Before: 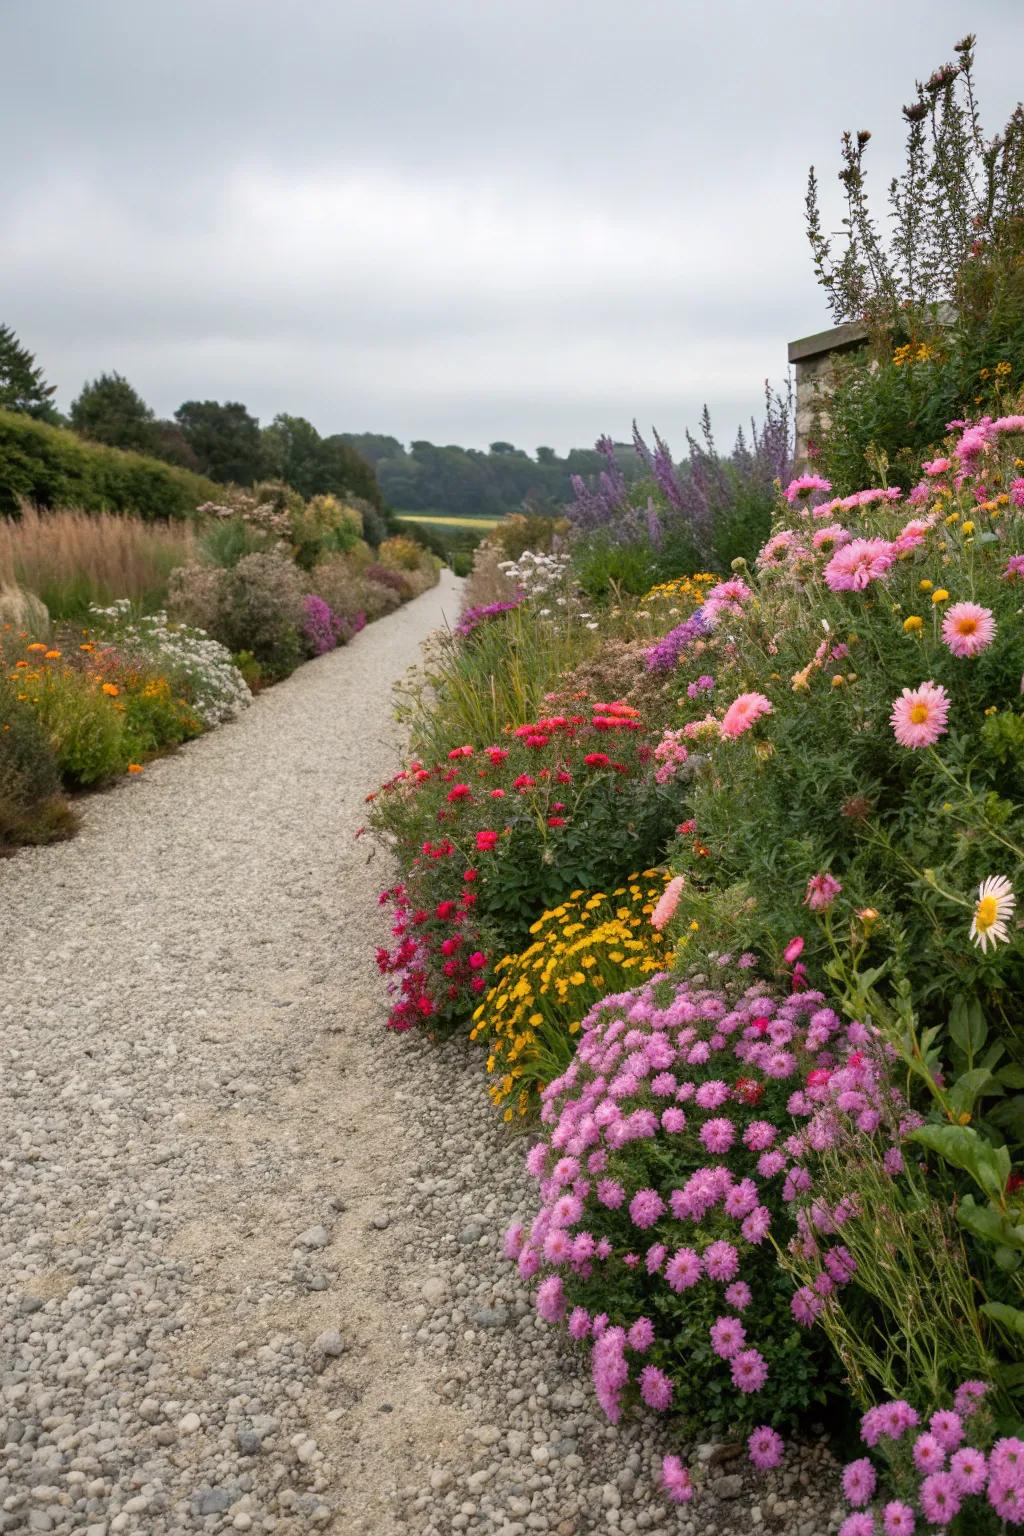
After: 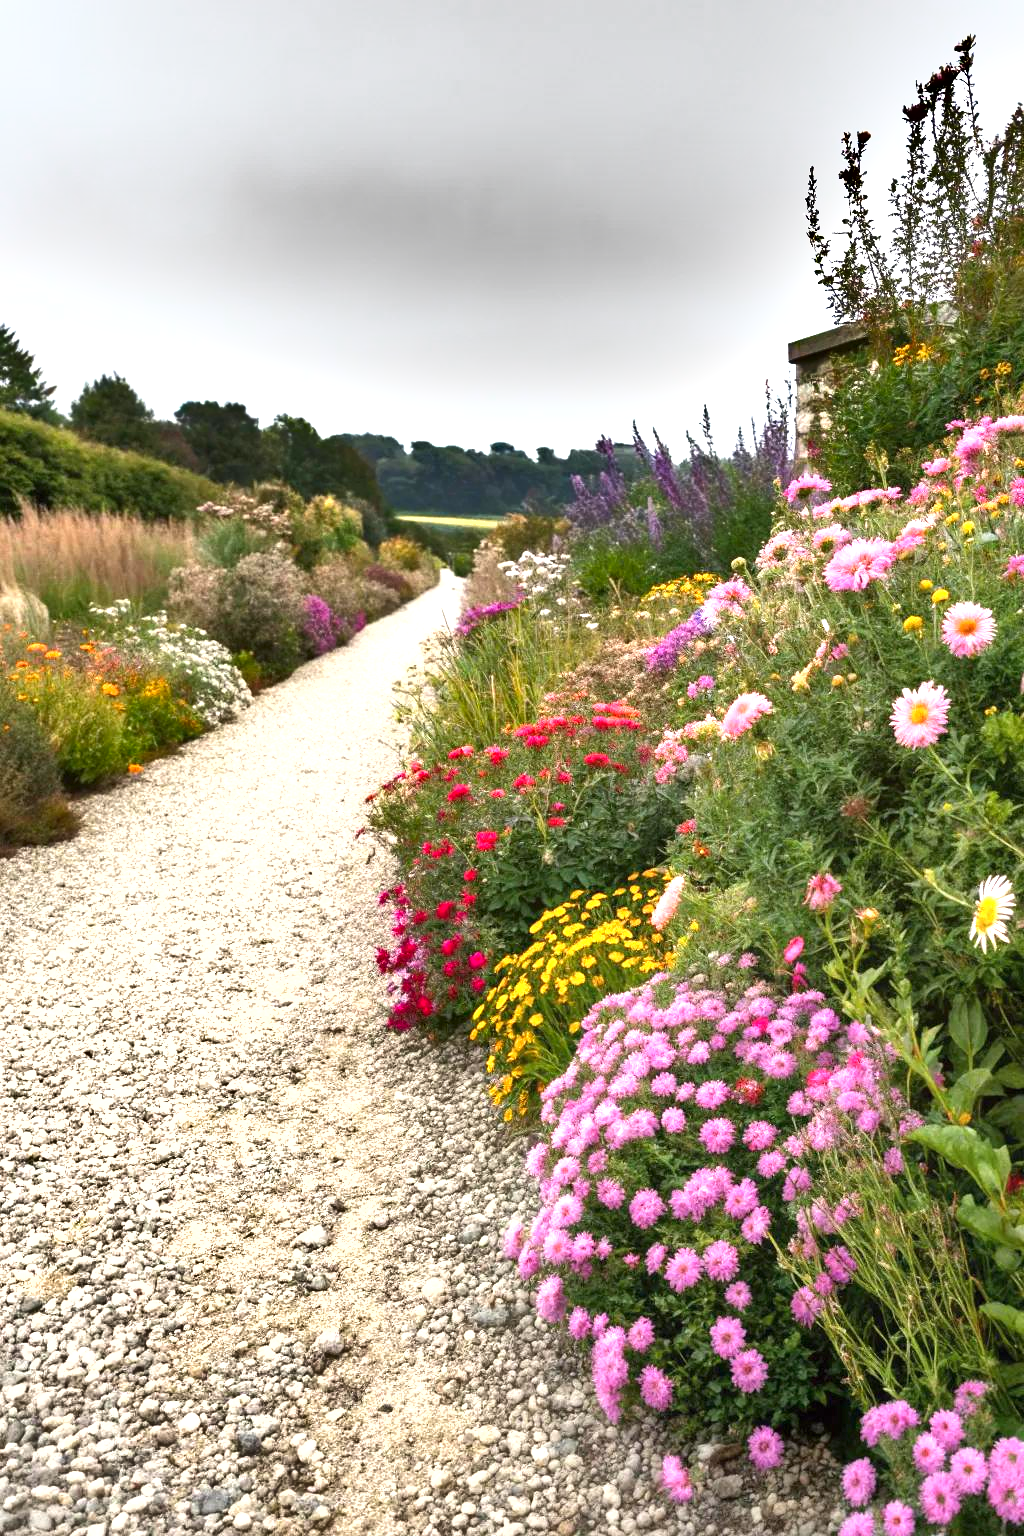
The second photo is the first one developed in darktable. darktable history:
exposure: black level correction 0, exposure 1.281 EV, compensate exposure bias true, compensate highlight preservation false
shadows and highlights: radius 107.12, shadows 23.61, highlights -57.96, low approximation 0.01, soften with gaussian
